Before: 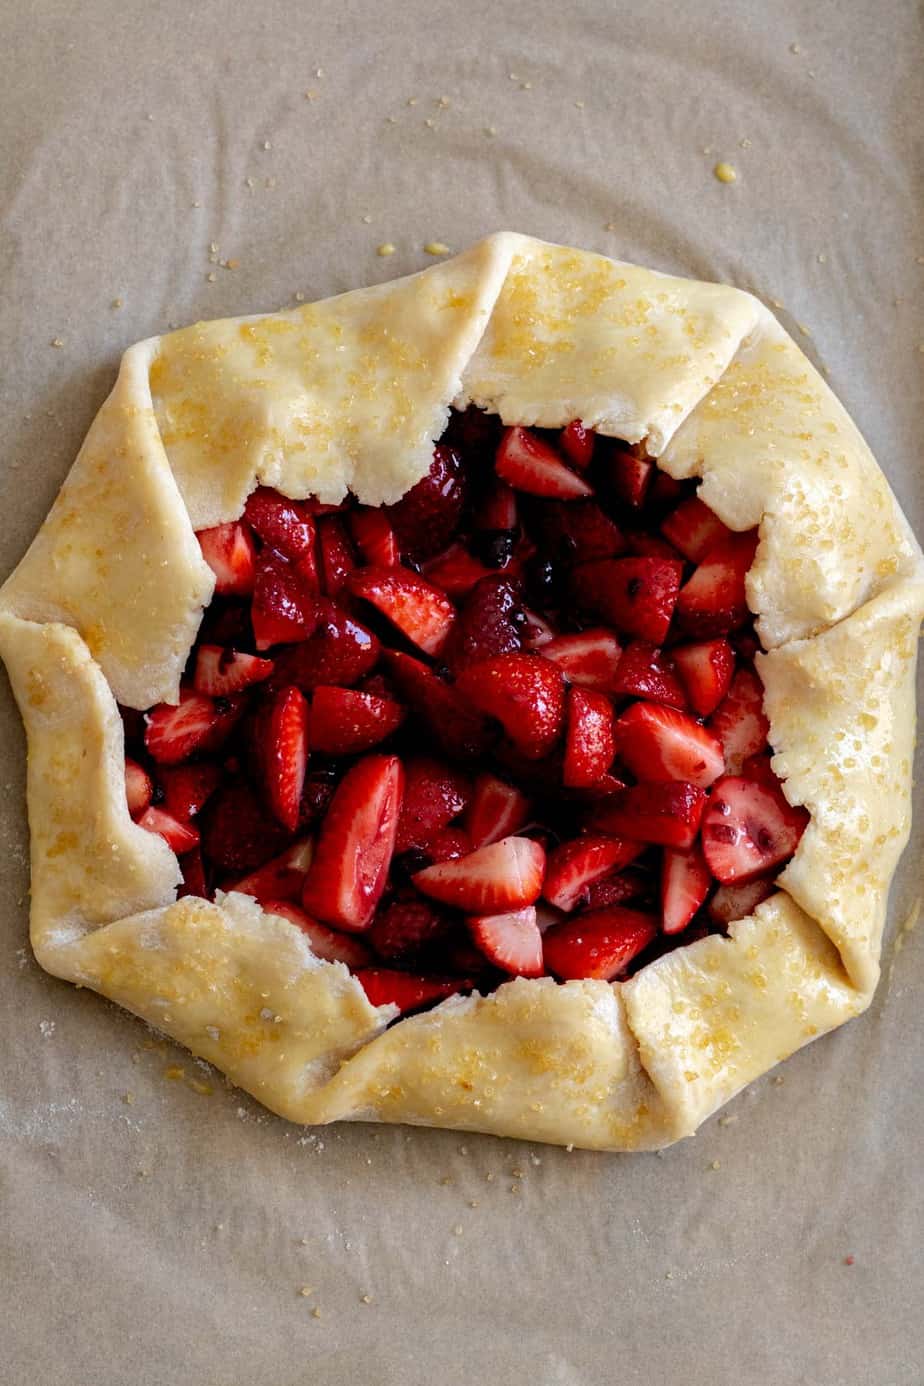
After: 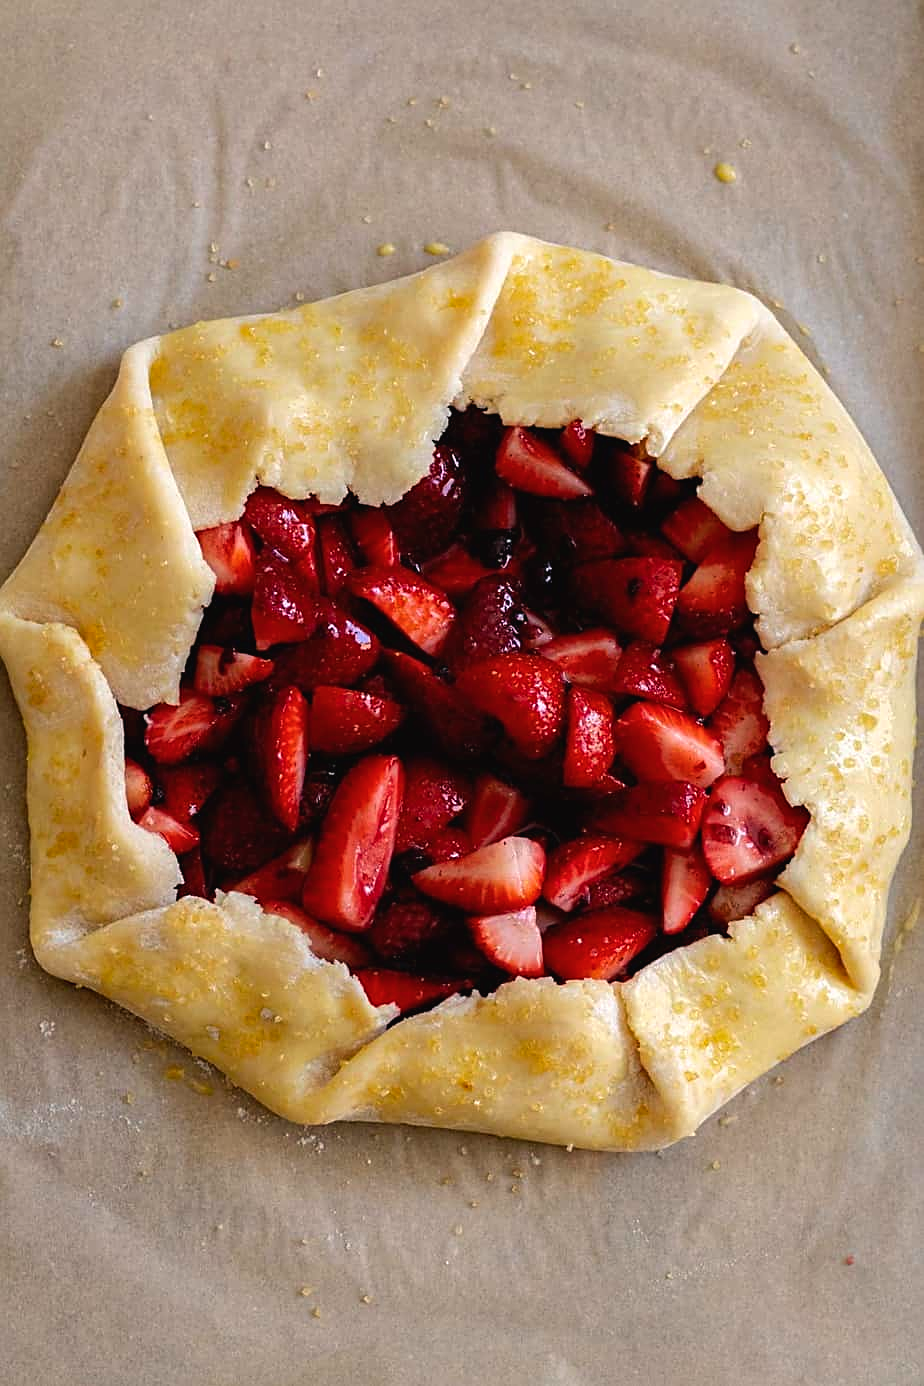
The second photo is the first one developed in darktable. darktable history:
sharpen: on, module defaults
color balance rgb: shadows lift › chroma 2%, shadows lift › hue 50°, power › hue 60°, highlights gain › chroma 1%, highlights gain › hue 60°, global offset › luminance 0.25%, global vibrance 30%
